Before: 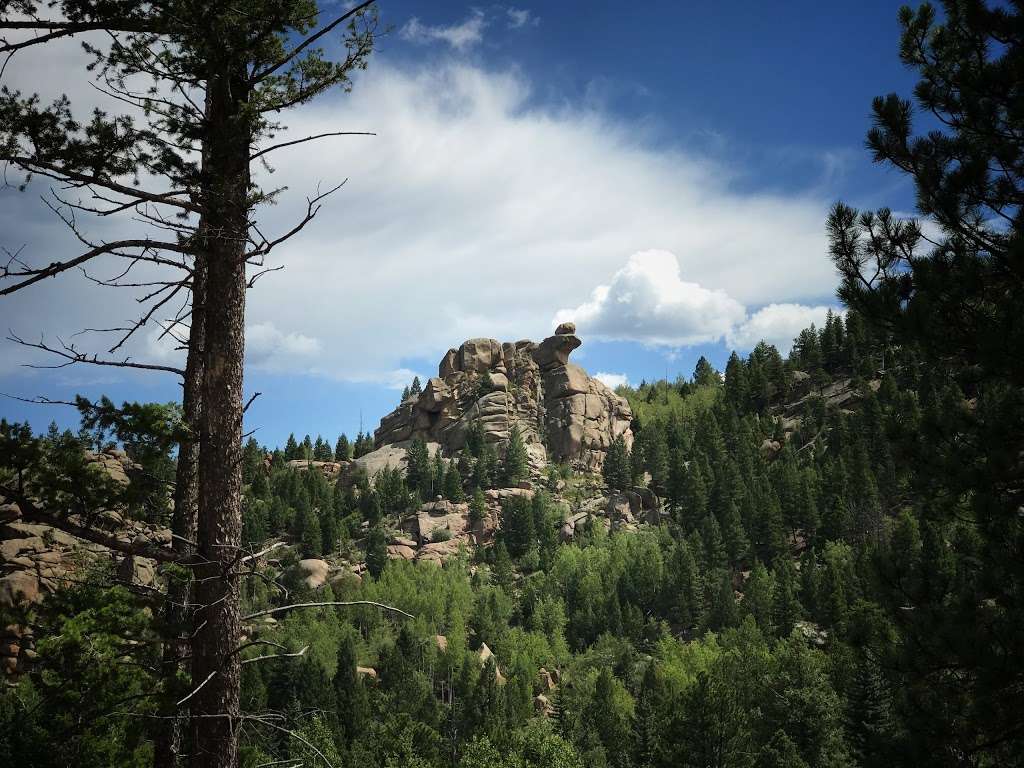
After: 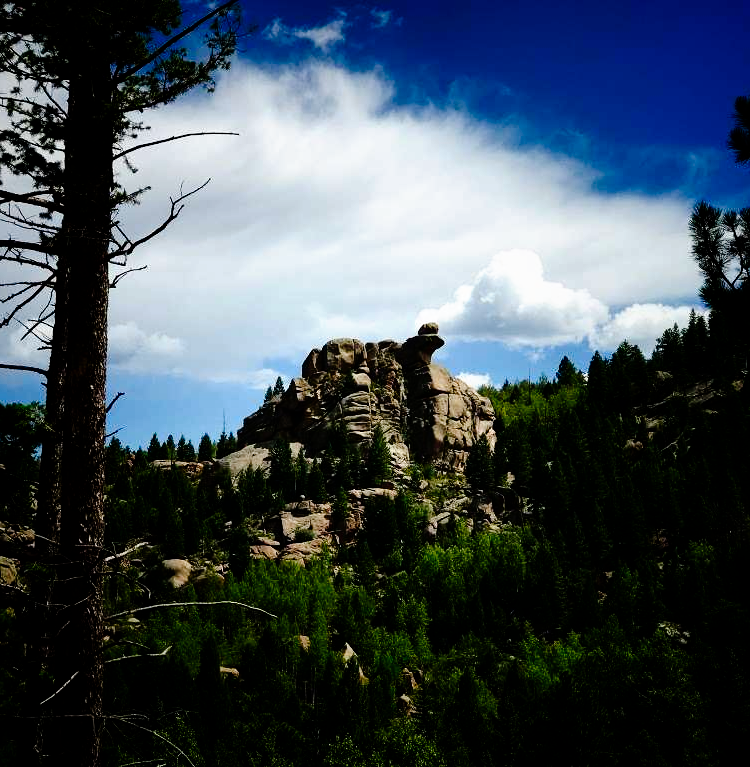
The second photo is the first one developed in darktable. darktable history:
tone curve: curves: ch0 [(0, 0) (0.003, 0) (0.011, 0.001) (0.025, 0.001) (0.044, 0.003) (0.069, 0.009) (0.1, 0.018) (0.136, 0.032) (0.177, 0.074) (0.224, 0.13) (0.277, 0.218) (0.335, 0.321) (0.399, 0.425) (0.468, 0.523) (0.543, 0.617) (0.623, 0.708) (0.709, 0.789) (0.801, 0.873) (0.898, 0.967) (1, 1)], preserve colors none
contrast brightness saturation: contrast 0.13, brightness -0.24, saturation 0.14
crop: left 13.443%, right 13.31%
graduated density: rotation -180°, offset 24.95
